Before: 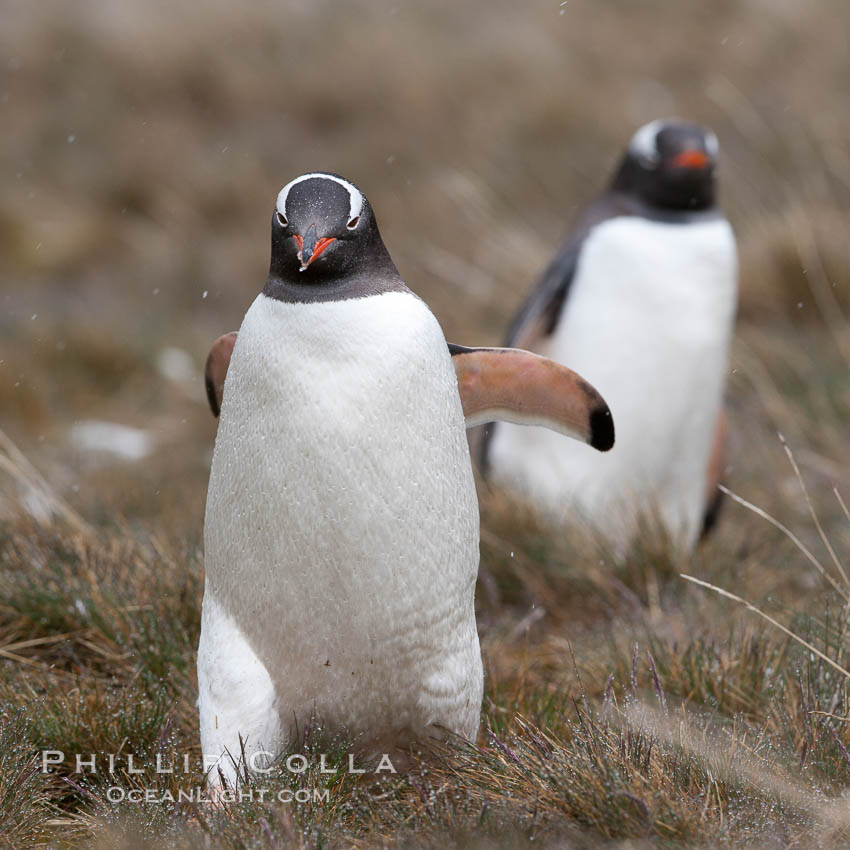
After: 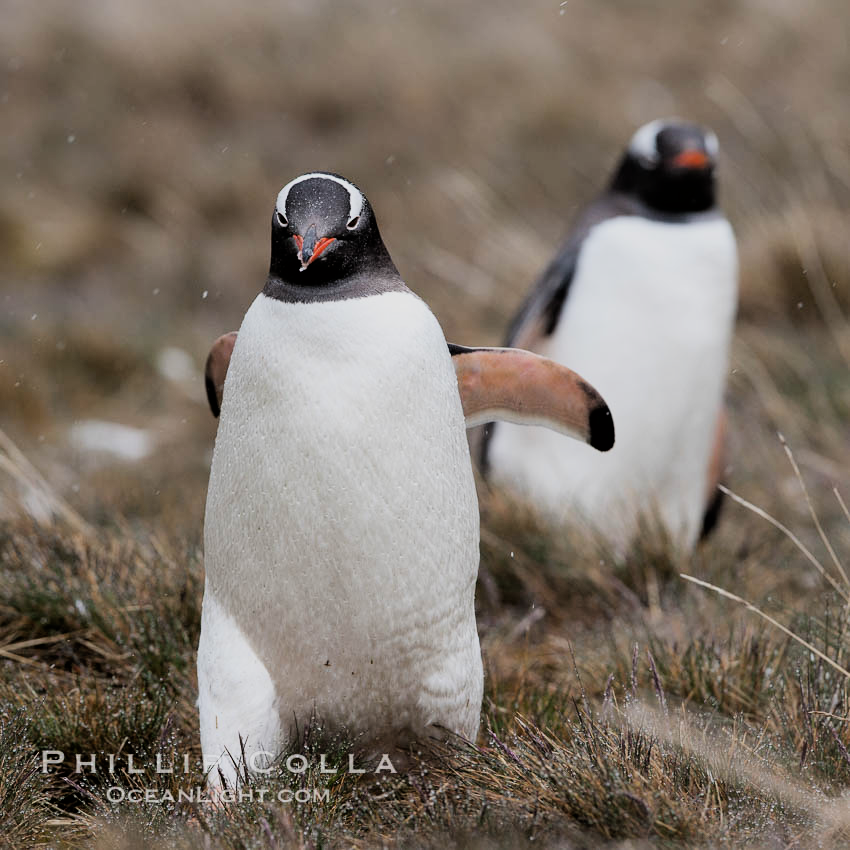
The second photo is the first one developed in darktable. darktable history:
filmic rgb: black relative exposure -5.03 EV, white relative exposure 4 EV, hardness 2.89, contrast 1.297, highlights saturation mix -8.65%
